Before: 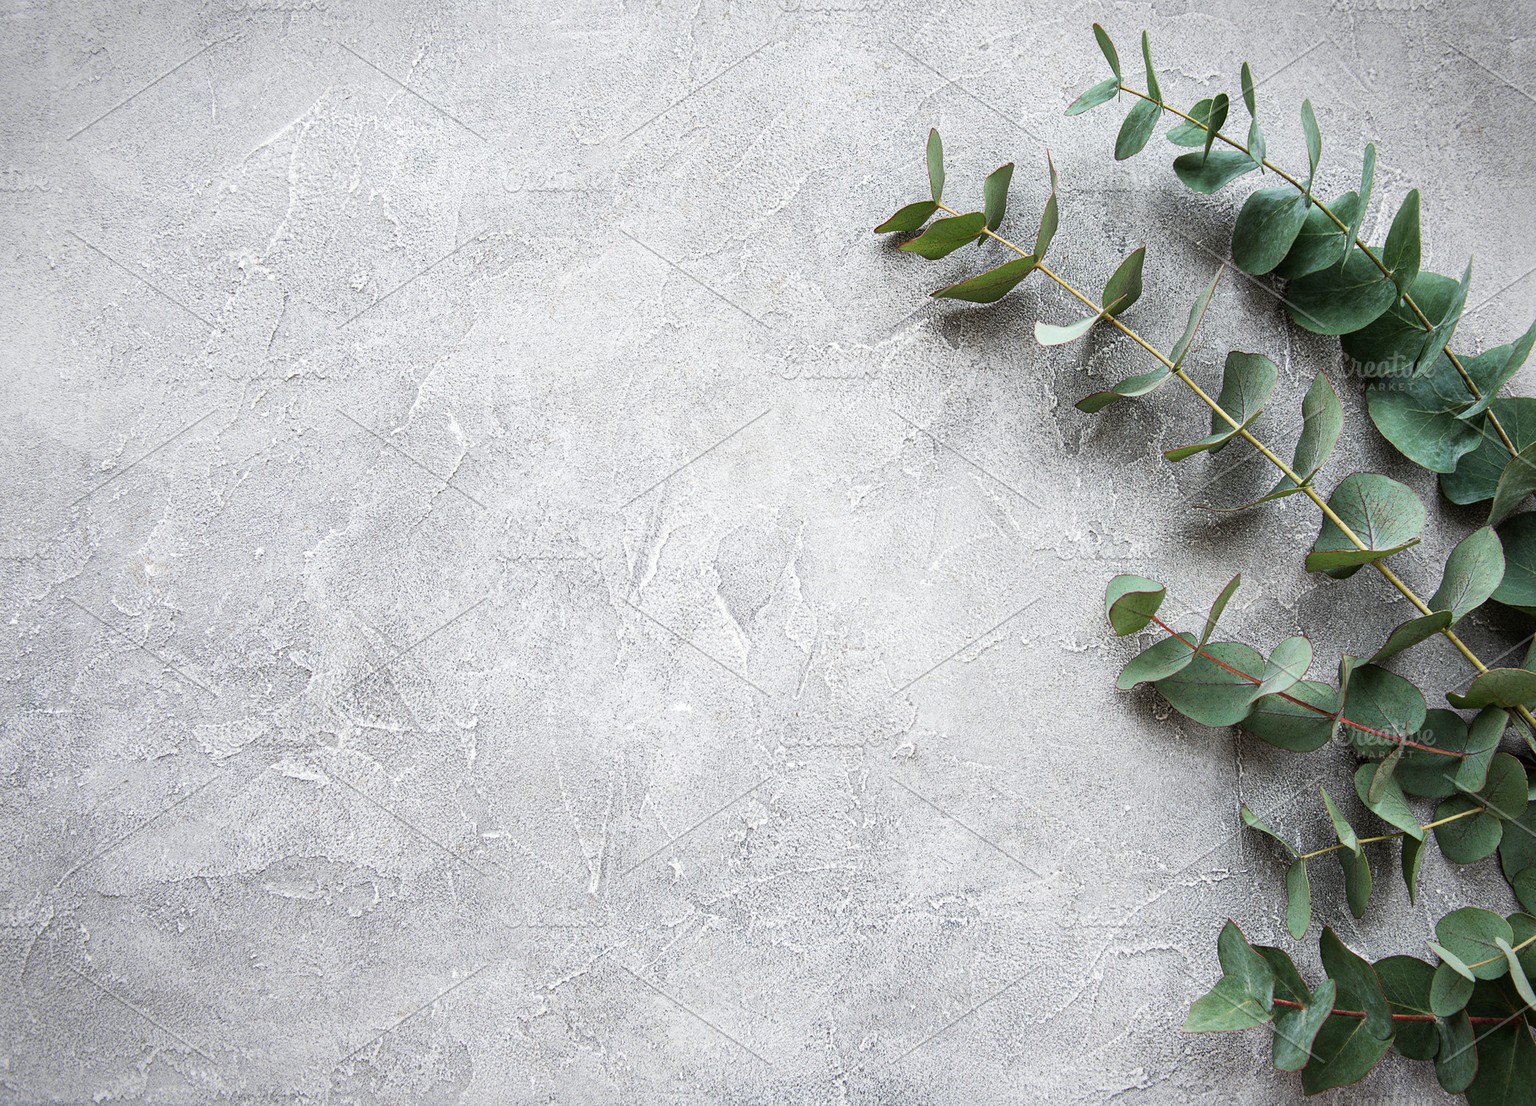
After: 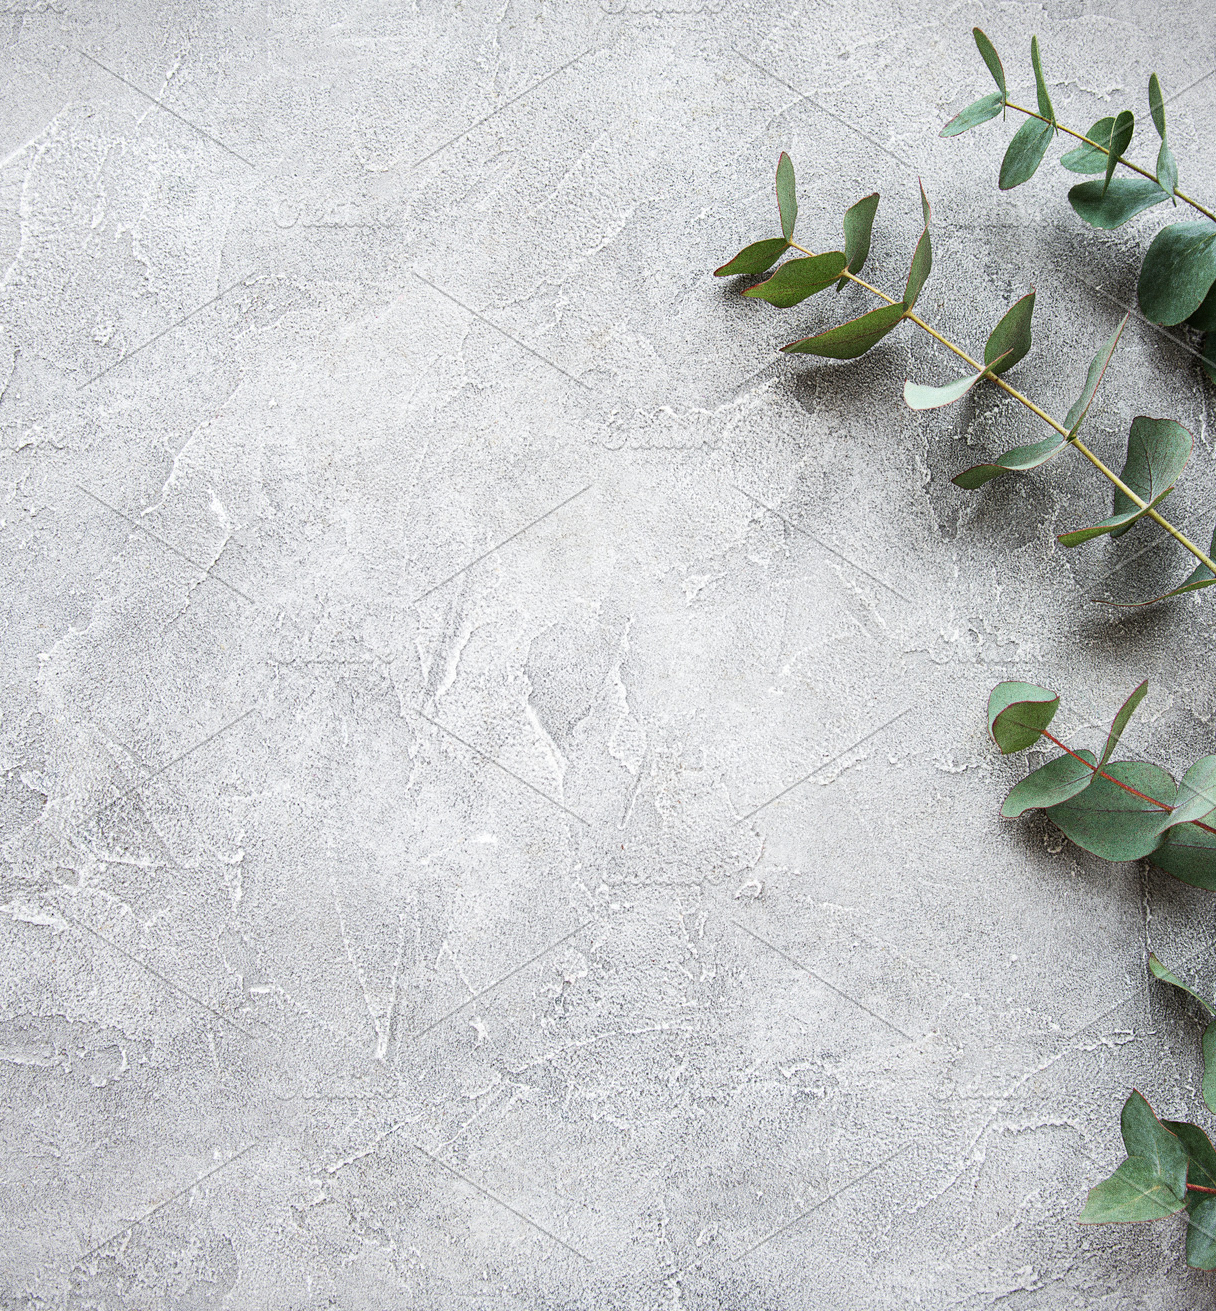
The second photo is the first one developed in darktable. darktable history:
crop and rotate: left 17.732%, right 15.423%
grain: coarseness 0.09 ISO, strength 40%
